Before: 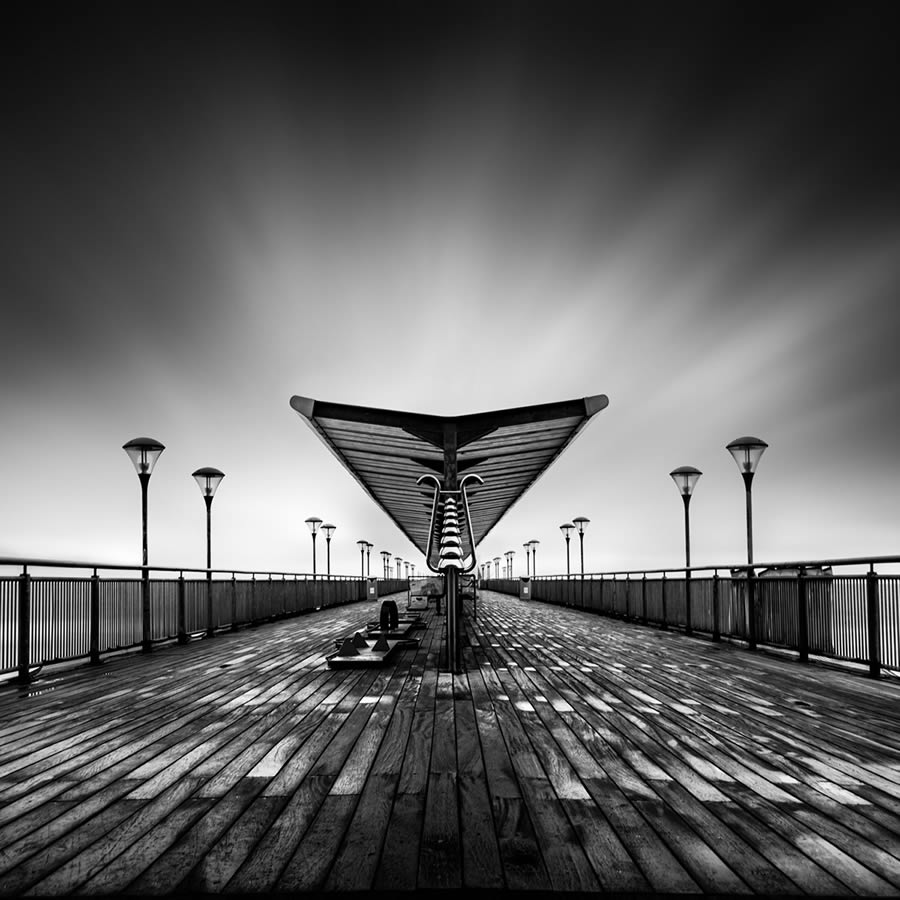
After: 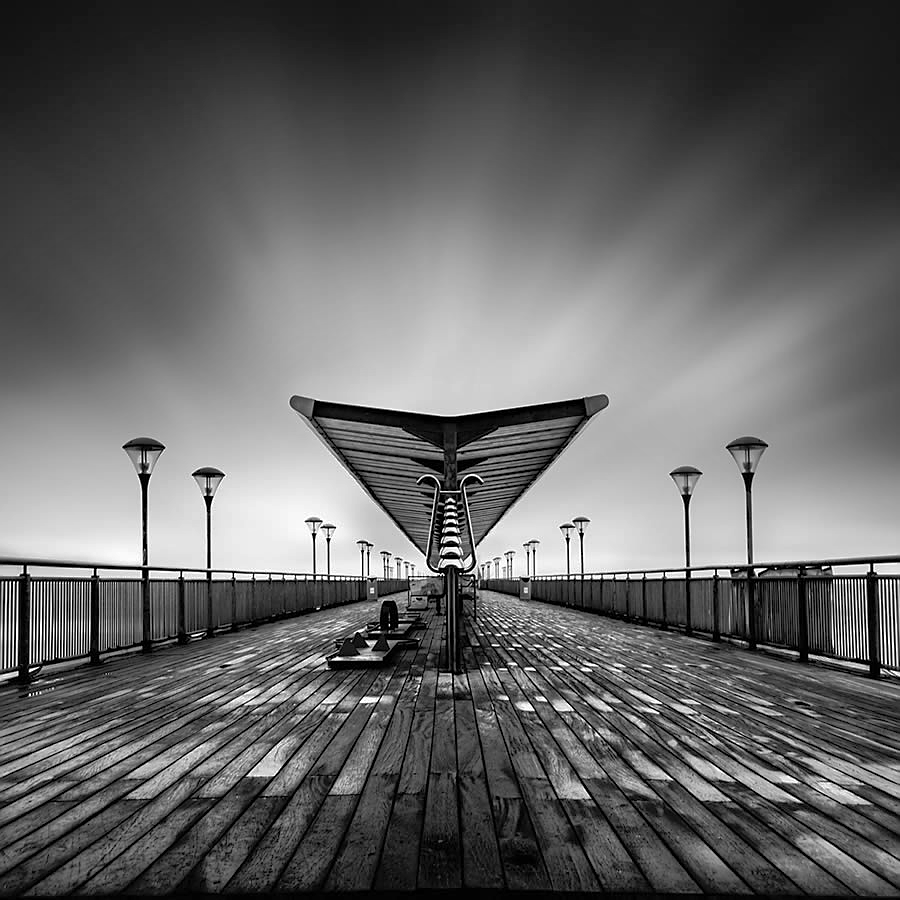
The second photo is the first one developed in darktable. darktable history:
sharpen: radius 0.977, amount 0.615
shadows and highlights: on, module defaults
